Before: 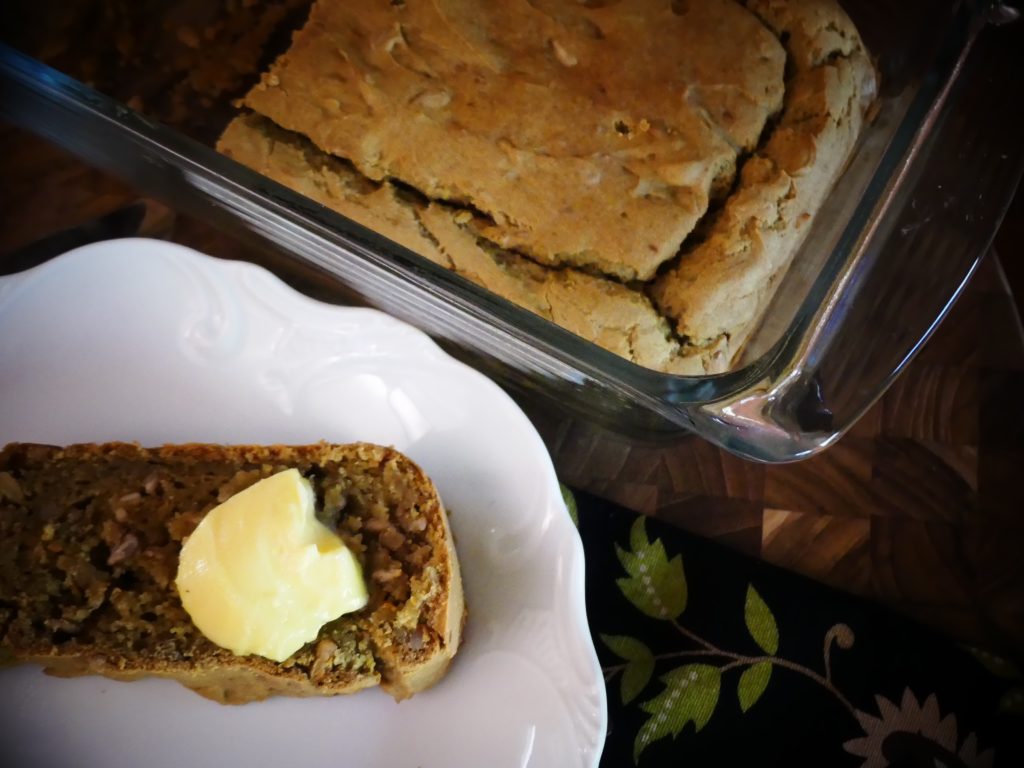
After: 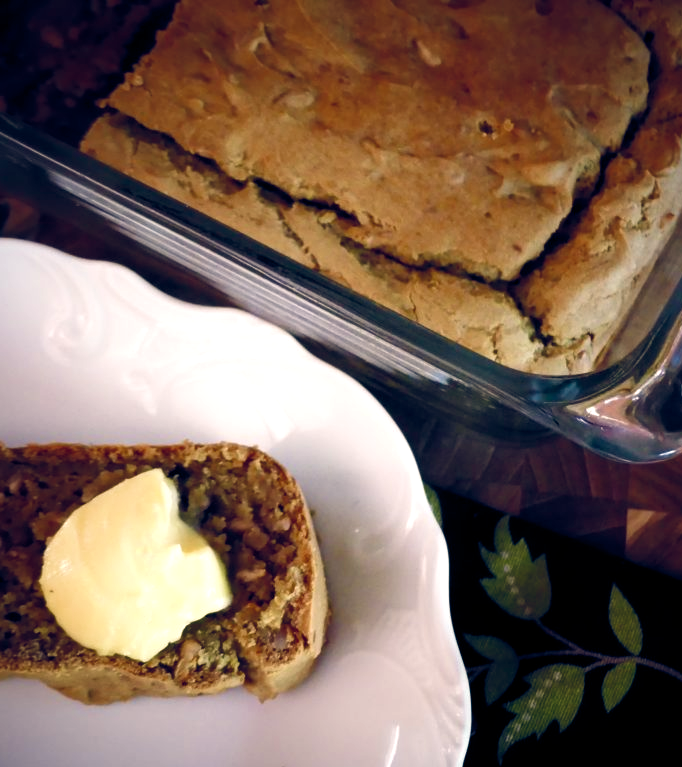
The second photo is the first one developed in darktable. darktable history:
velvia: on, module defaults
crop and rotate: left 13.342%, right 19.991%
color balance rgb: highlights gain › chroma 2.94%, highlights gain › hue 60.57°, global offset › chroma 0.25%, global offset › hue 256.52°, perceptual saturation grading › global saturation 20%, perceptual saturation grading › highlights -50%, perceptual saturation grading › shadows 30%, contrast 15%
